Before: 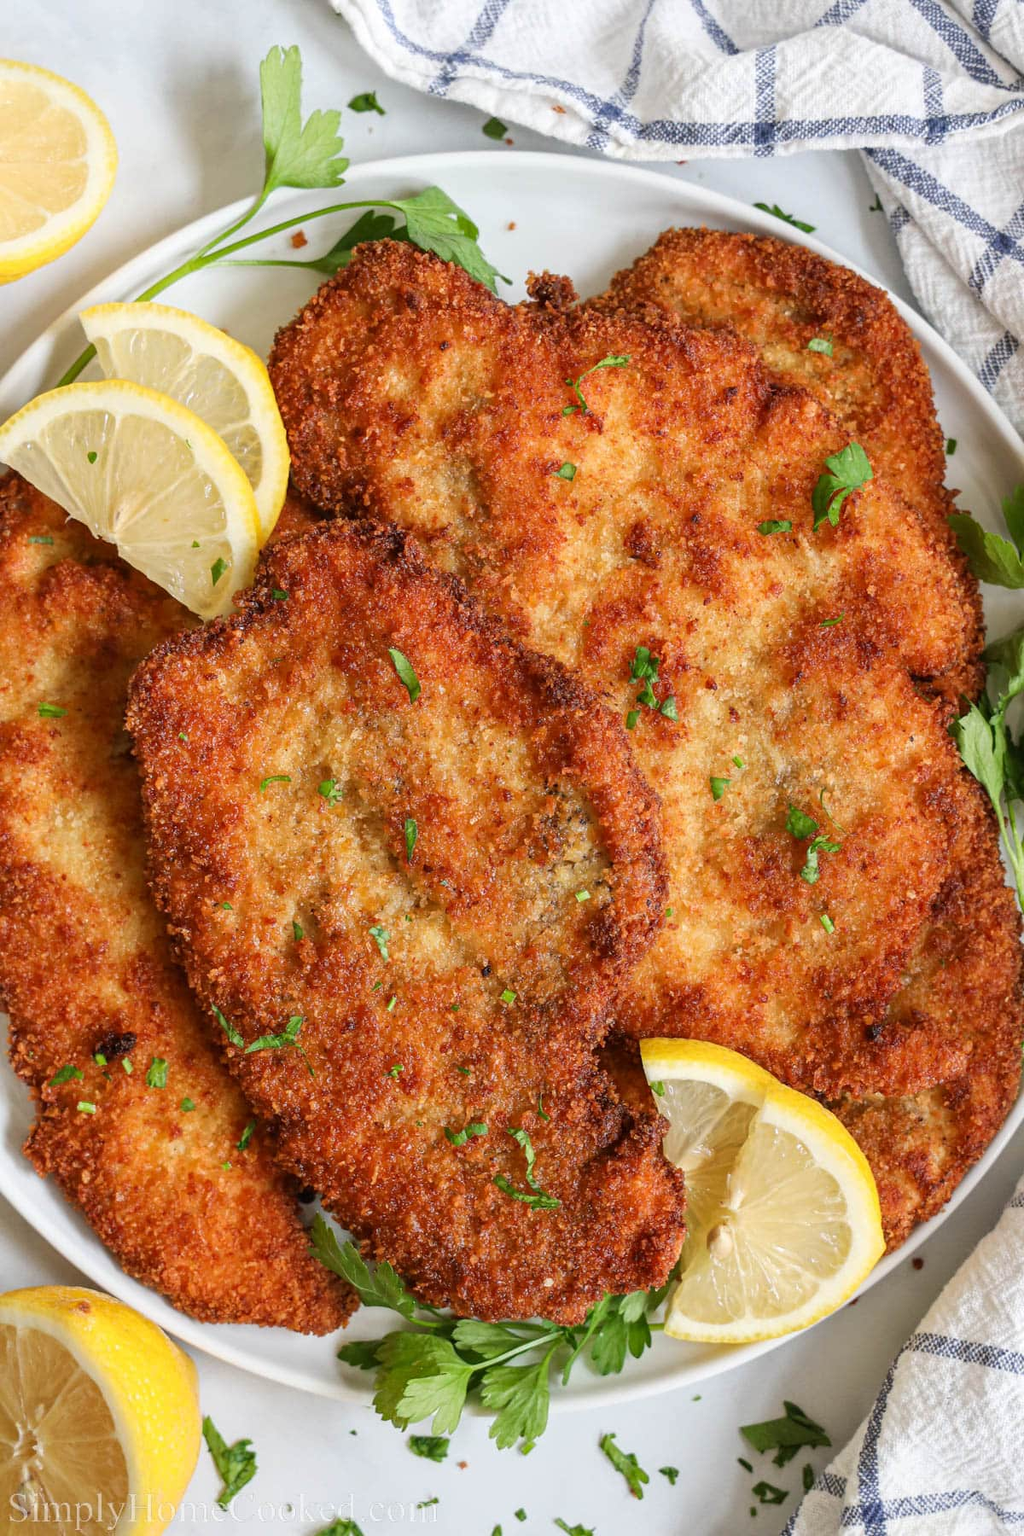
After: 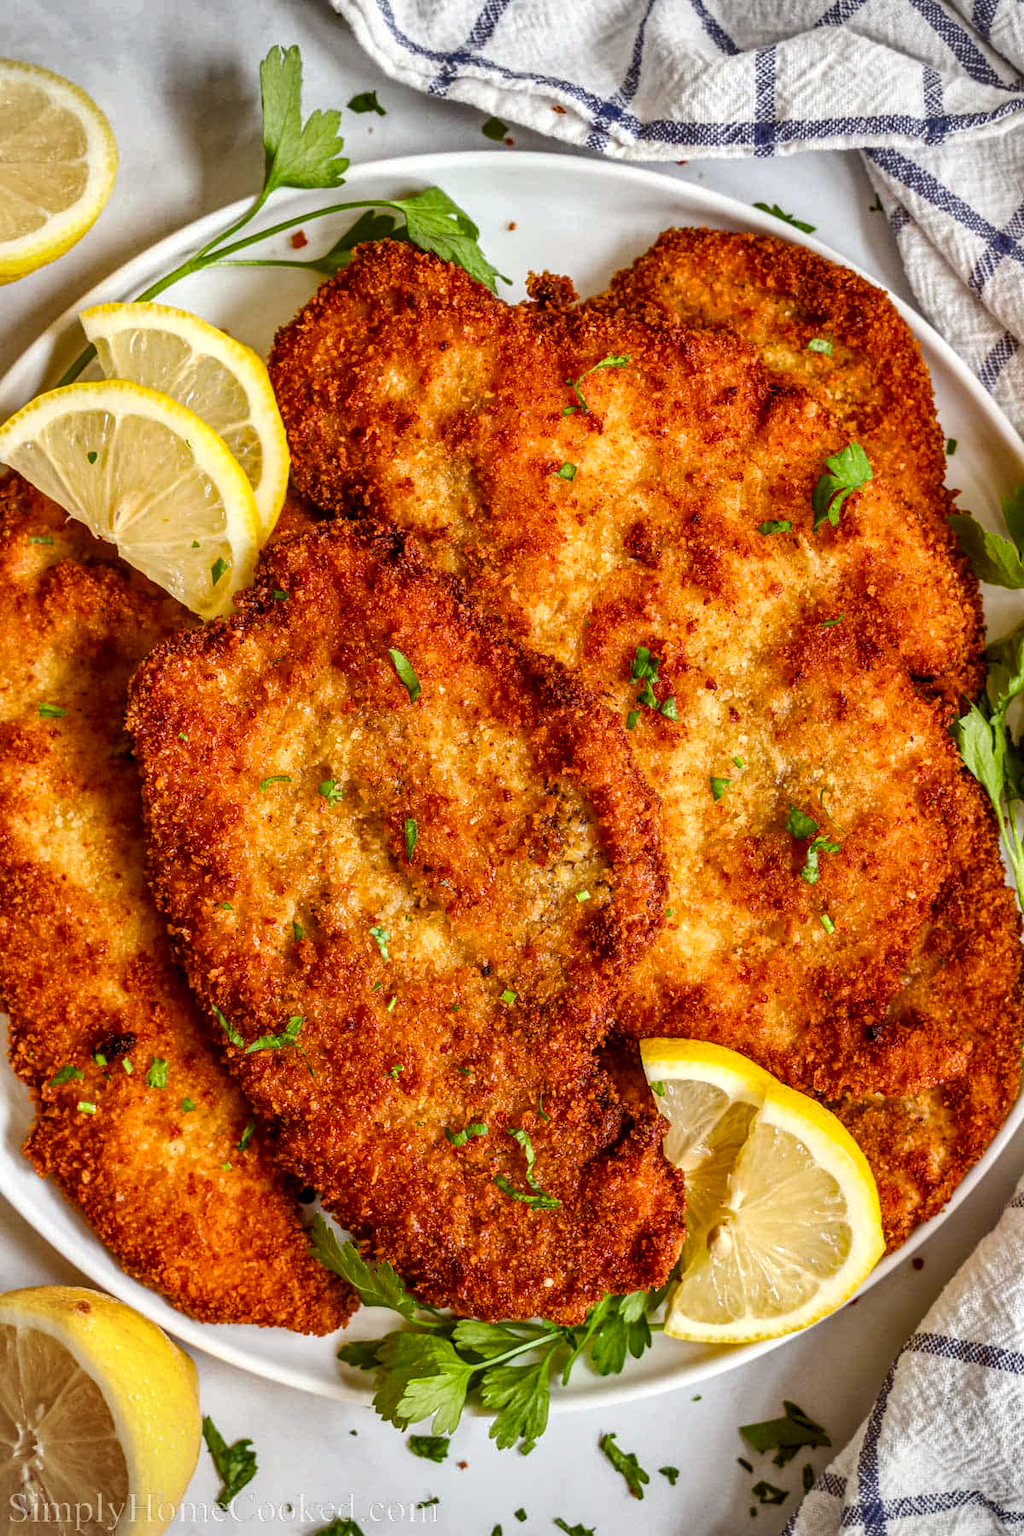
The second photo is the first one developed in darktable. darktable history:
local contrast: highlights 61%, detail 143%, midtone range 0.426
vignetting: brightness -0.29
shadows and highlights: radius 118.59, shadows 42.07, highlights -62.24, highlights color adjustment 46.47%, soften with gaussian
color balance rgb: power › chroma 1.535%, power › hue 27.93°, perceptual saturation grading › global saturation 20%, perceptual saturation grading › highlights -25.359%, perceptual saturation grading › shadows 24.037%, global vibrance 40.386%
